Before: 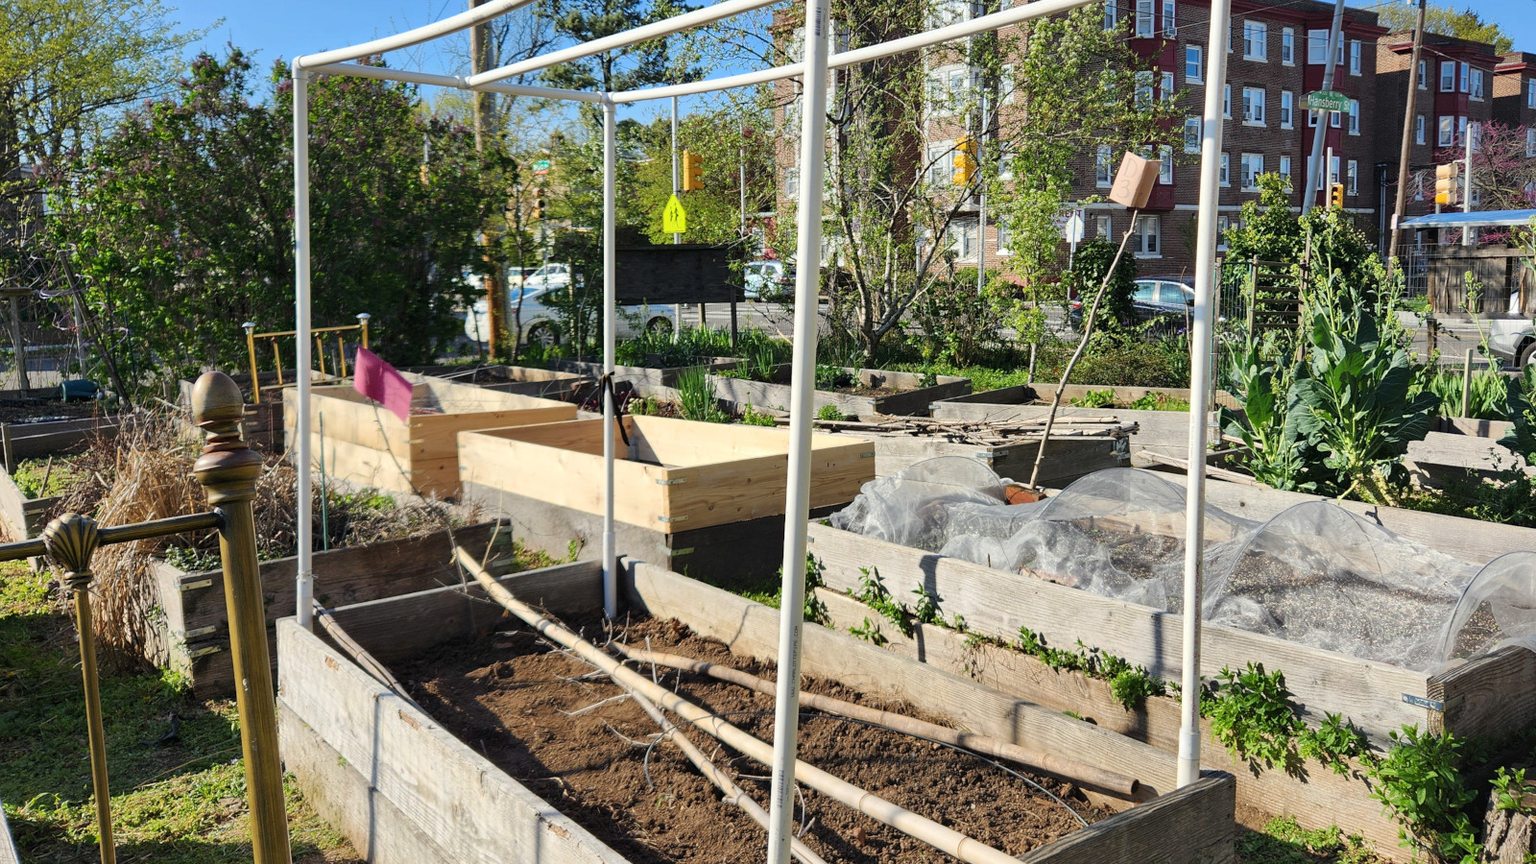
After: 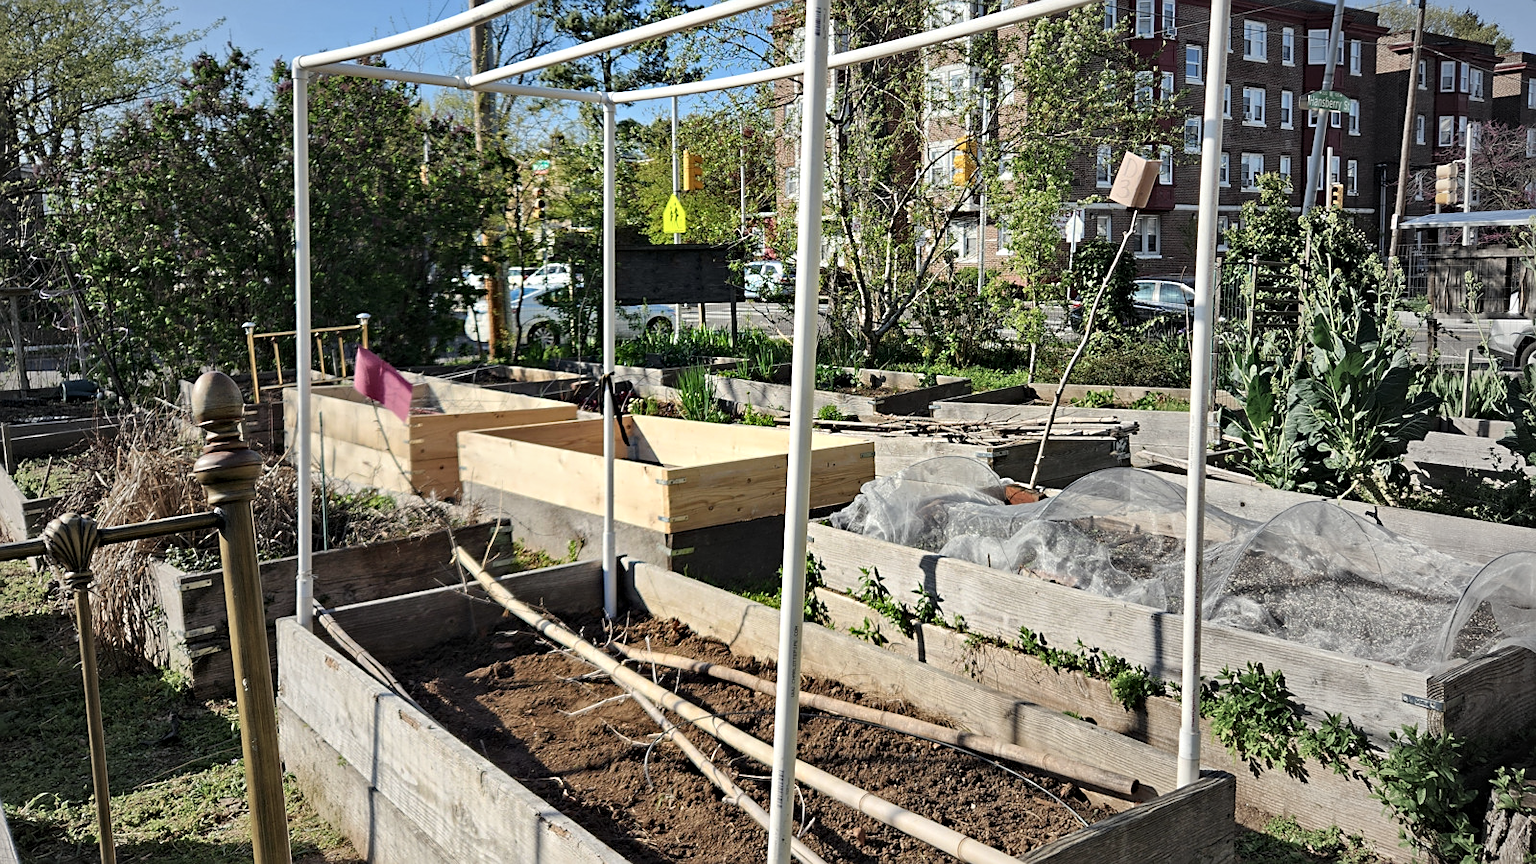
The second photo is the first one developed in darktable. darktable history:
vignetting: fall-off start 18.21%, fall-off radius 137.95%, brightness -0.207, center (-0.078, 0.066), width/height ratio 0.62, shape 0.59
contrast equalizer: y [[0.5, 0.5, 0.544, 0.569, 0.5, 0.5], [0.5 ×6], [0.5 ×6], [0 ×6], [0 ×6]]
sharpen: on, module defaults
